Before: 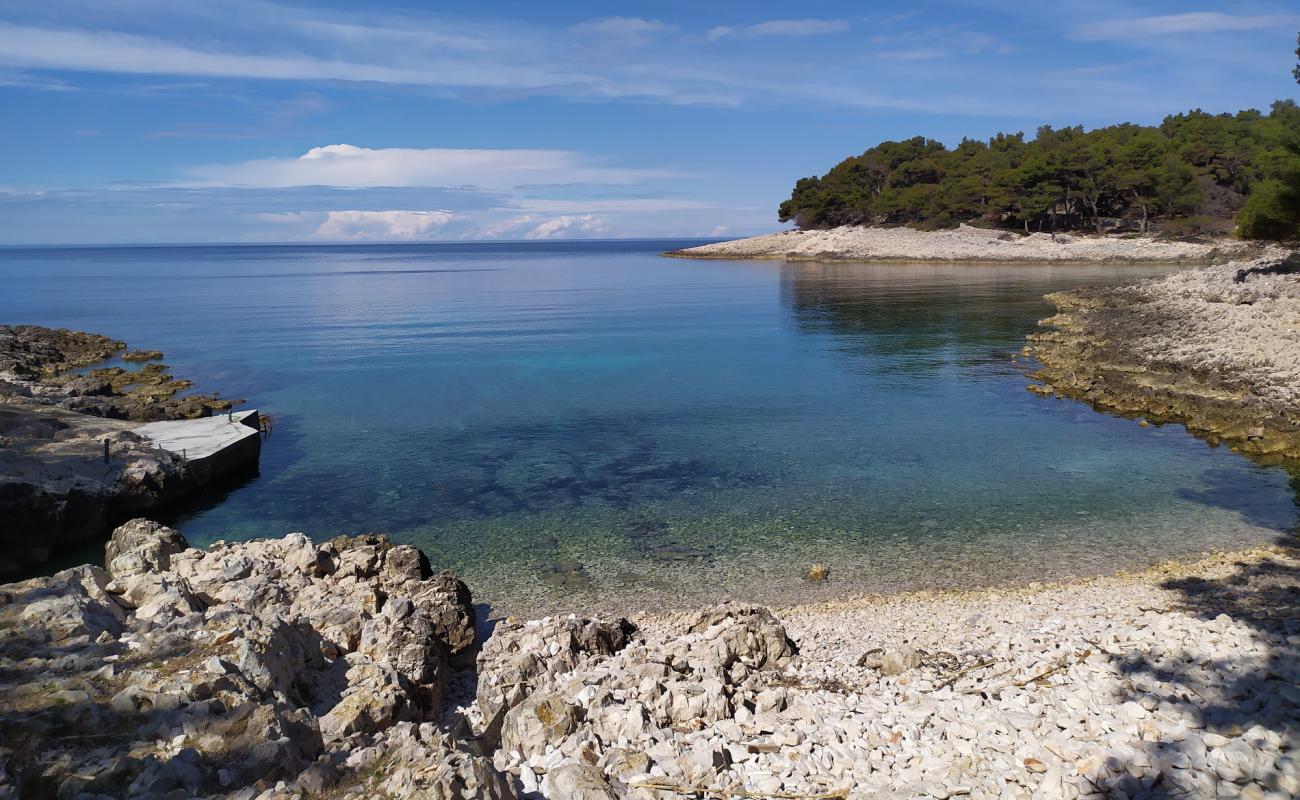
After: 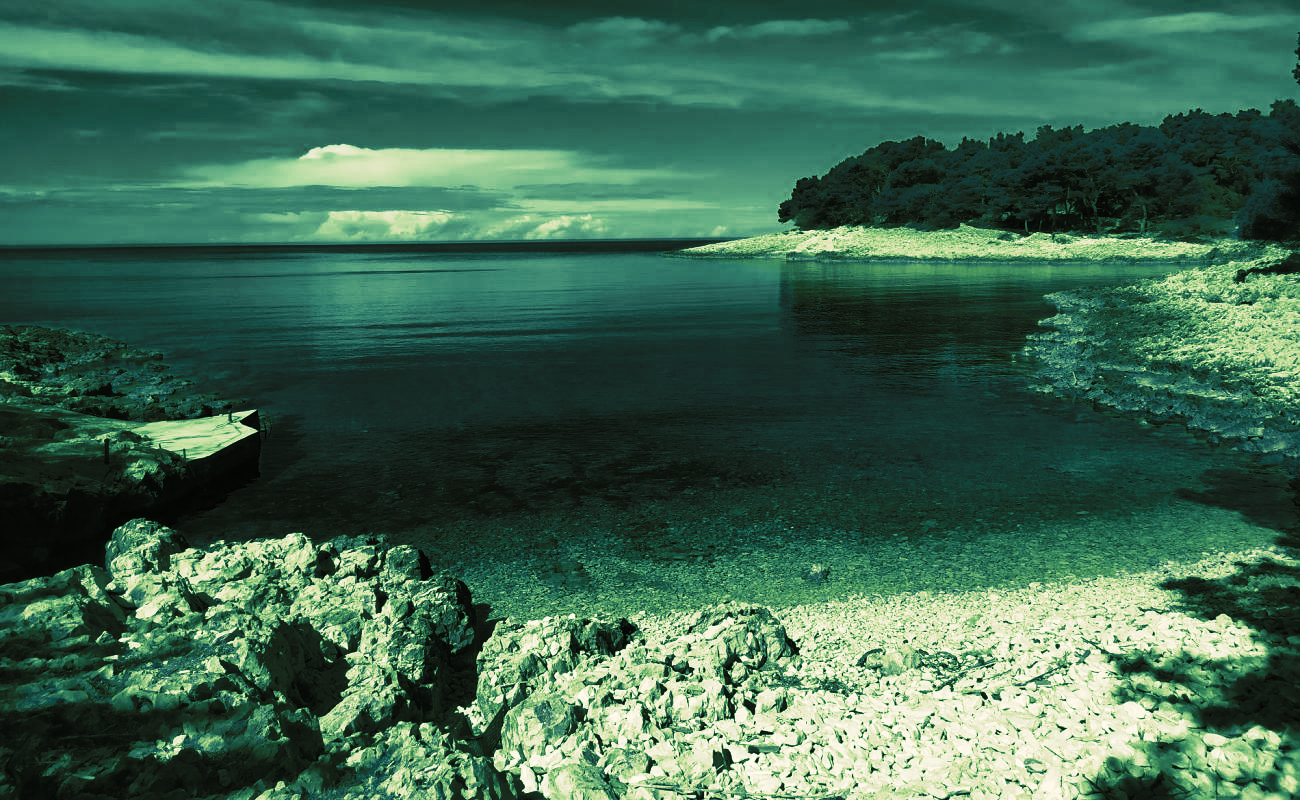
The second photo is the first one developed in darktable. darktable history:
tone curve: curves: ch0 [(0, 0) (0.003, 0.007) (0.011, 0.01) (0.025, 0.016) (0.044, 0.025) (0.069, 0.036) (0.1, 0.052) (0.136, 0.073) (0.177, 0.103) (0.224, 0.135) (0.277, 0.177) (0.335, 0.233) (0.399, 0.303) (0.468, 0.376) (0.543, 0.469) (0.623, 0.581) (0.709, 0.723) (0.801, 0.863) (0.898, 0.938) (1, 1)], preserve colors none
color look up table: target L [84.17, 79.09, 82.61, 94.25, 51.02, 52.07, 15.8, 69.95, 7.855, 61.06, 46.55, 6.884, 8.768, 1.221, 0.604, 92.97, 88.5, 87.97, 68.68, 61.4, 83.4, 75.33, 82.85, 46.72, 58.43, 36.66, 42.08, 25.09, 94.46, 82.64, 92.94, 94.12, 87.49, 63.05, 48.34, 61.63, 66.69, 9.351, 40.14, 28.48, 42.51, 5.452, 0.347, 63.08, 21.36, 44.38, 10.07, 45.34, 7.855], target a [-2.557, -6.534, -4.539, -0.129, -21.87, -22.18, -12.64, -15.21, -5.186, -23.93, -21.78, -4.316, -6.179, -0.852, -0.47, -1.457, -1.335, -2.138, -16.68, -24.82, -0.76, -7.953, -3.168, -20.46, -24.56, -17.03, -20.37, -16.74, -1.12, -2.533, -1.67, -0.807, -1.471, -23.82, -20.81, -24.76, -18.69, -6.069, -19.37, -16.89, -20.42, -3.537, -0.276, -23.6, -15.16, -21.27, -6.716, -21.14, -5.186], target b [14.82, 15.43, 16.21, 9.497, -1.021, 0.936, 11.13, 18.3, 5.22, 15.93, -0.667, 4.446, 5.436, 0.673, 0.305, 12.68, 14.97, 14.77, 20.01, 17.49, 13.92, 15.63, 14.37, -3.995, 12.82, 5.105, 1.658, 11.97, 9.787, 14.72, 13.39, 10.49, 16.19, 19.57, -3.669, 18.6, 18.91, 5.636, 4.185, 10.25, 1.162, 2.949, 0.209, 19.62, 13.59, 1.012, 5.422, -2.064, 5.22], num patches 49
